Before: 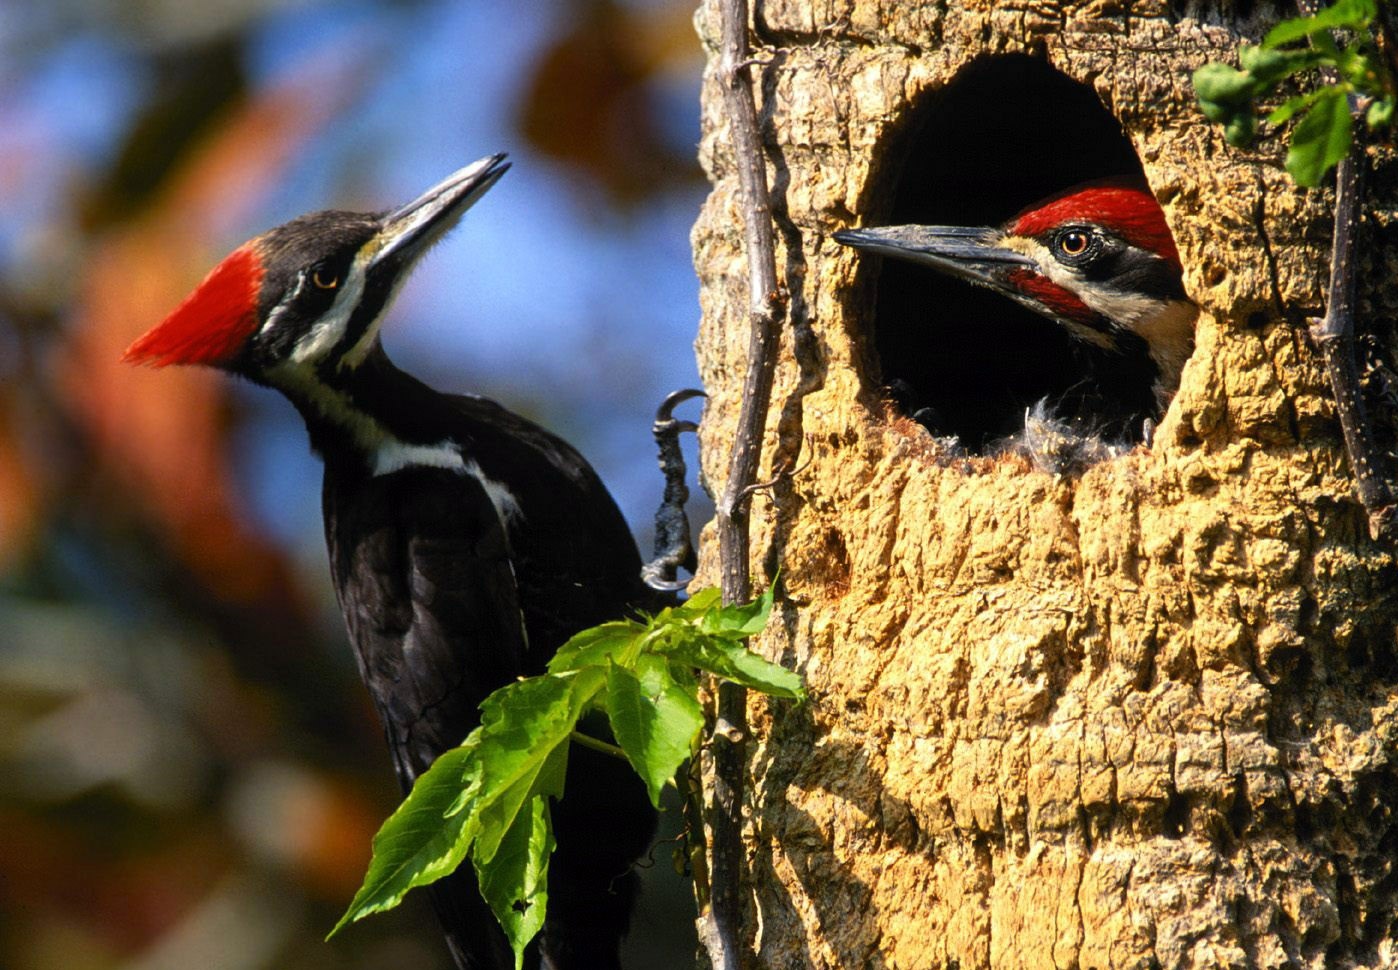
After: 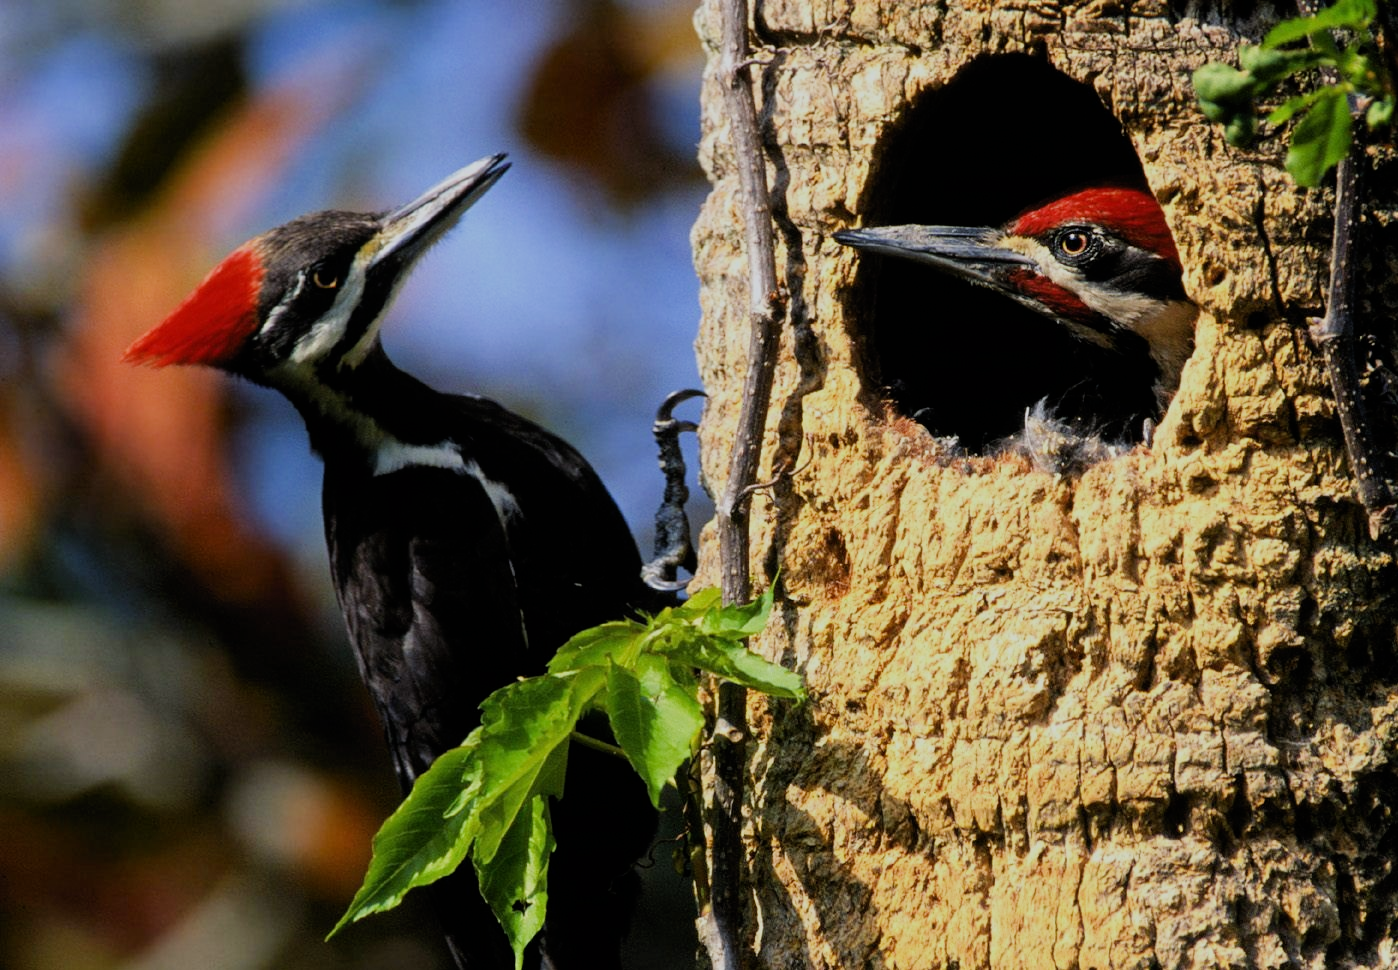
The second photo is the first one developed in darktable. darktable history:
filmic rgb: black relative exposure -7.65 EV, white relative exposure 4.56 EV, hardness 3.61
white balance: red 0.98, blue 1.034
